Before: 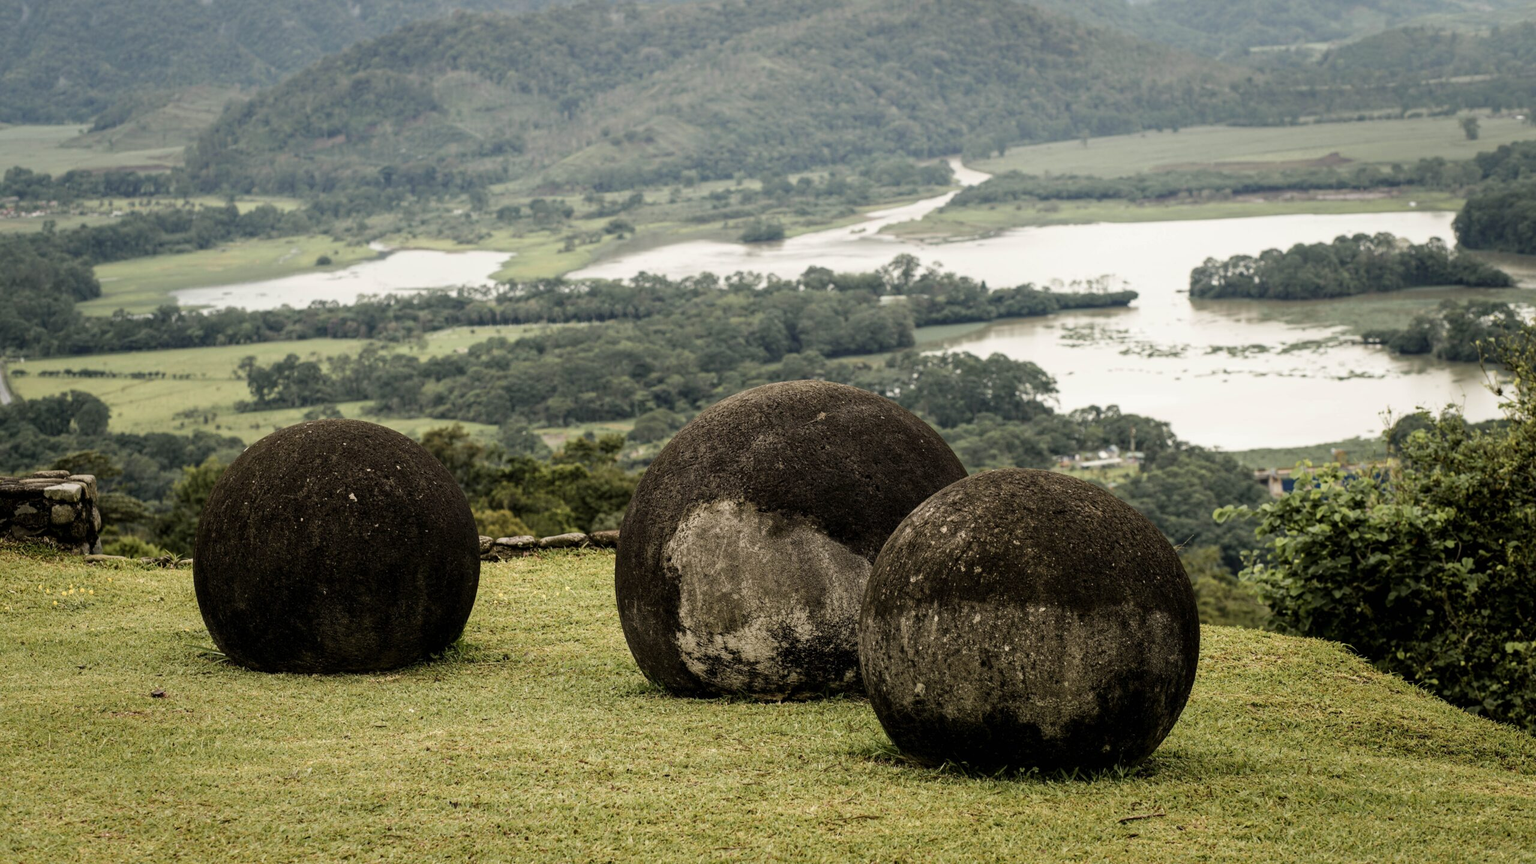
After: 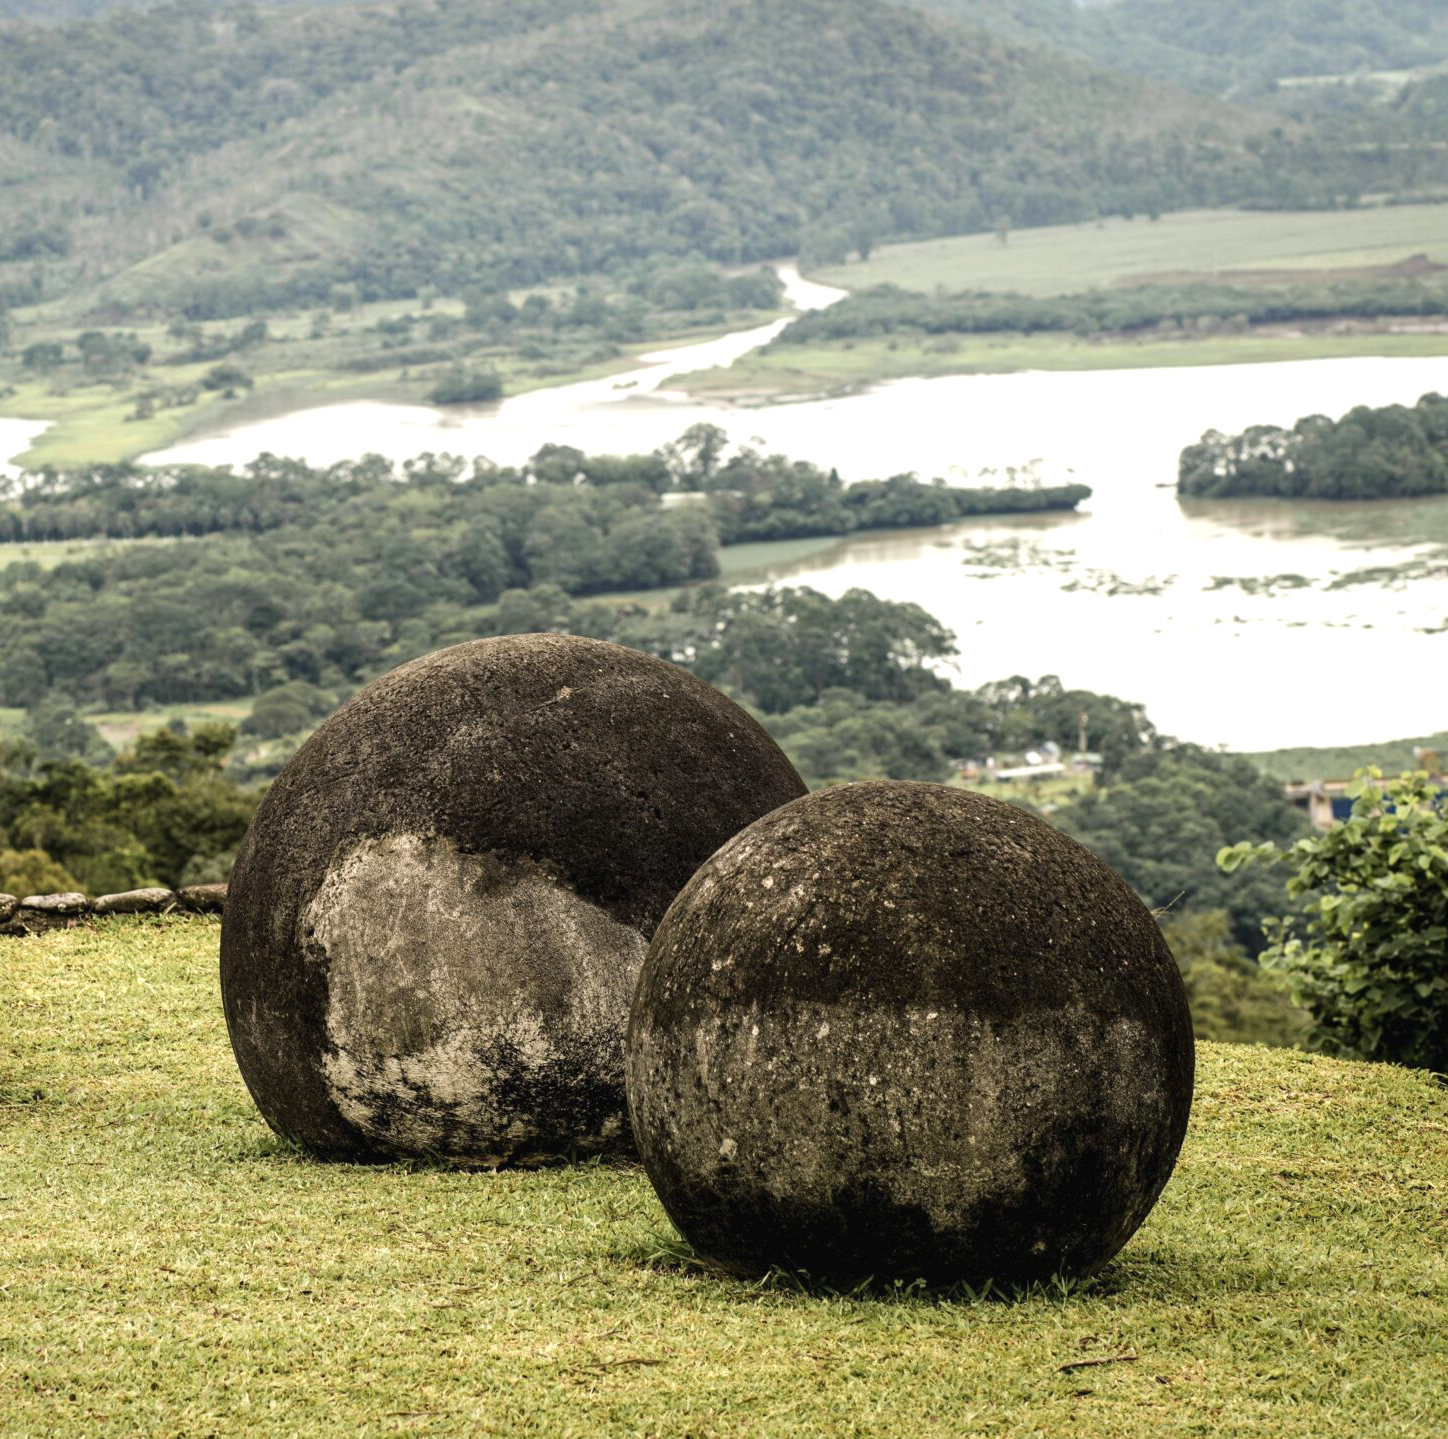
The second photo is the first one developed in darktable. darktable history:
crop: left 31.473%, top 0.002%, right 11.939%
local contrast: mode bilateral grid, contrast 10, coarseness 25, detail 112%, midtone range 0.2
exposure: black level correction -0.001, exposure 0.548 EV, compensate highlight preservation false
